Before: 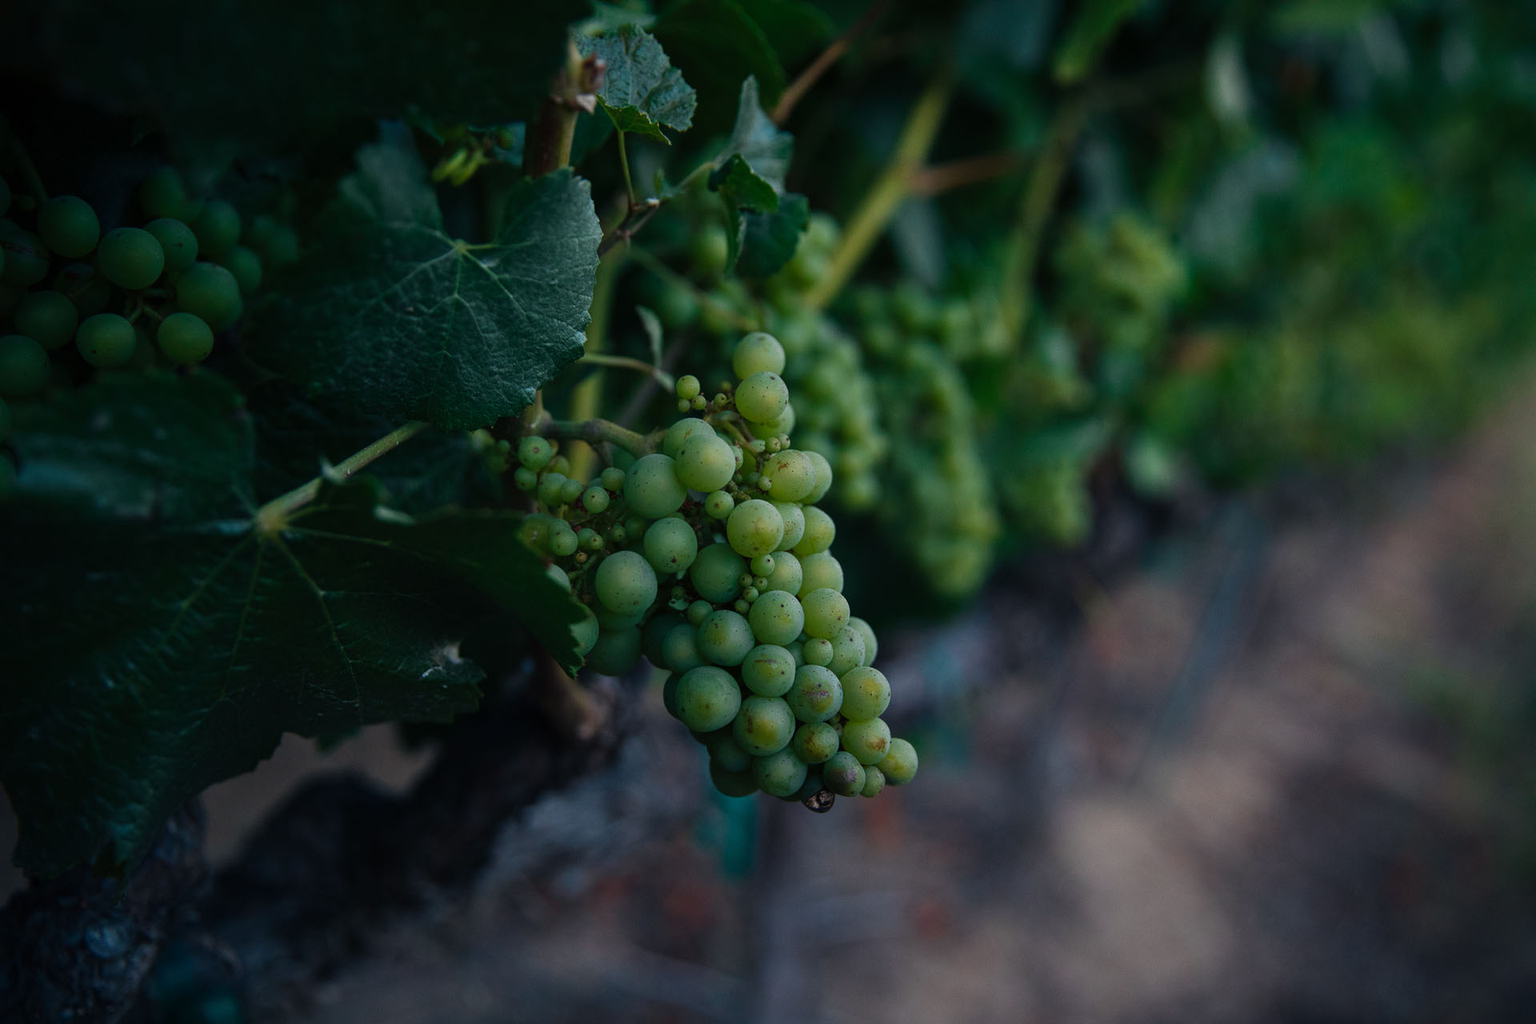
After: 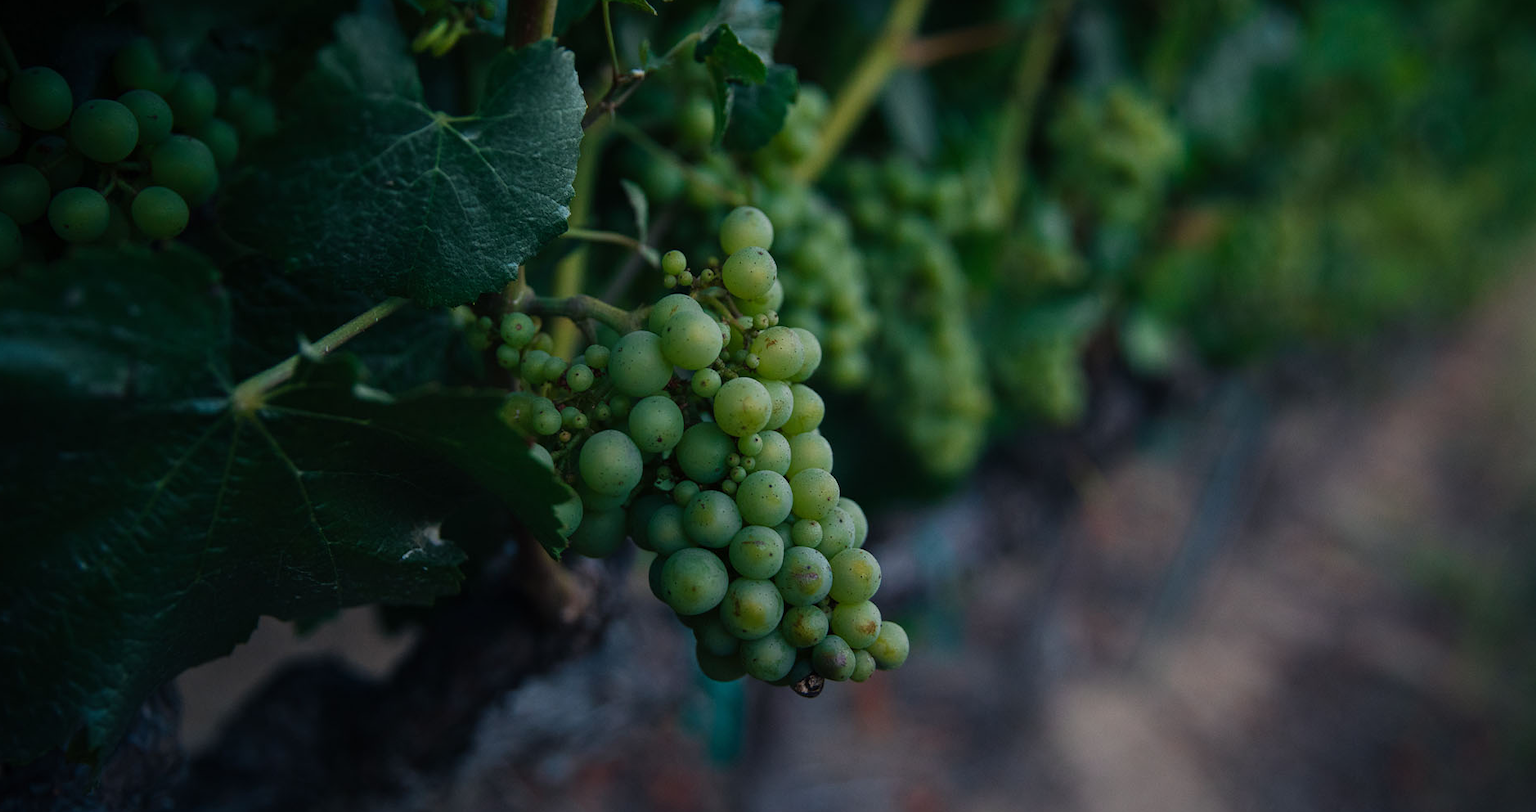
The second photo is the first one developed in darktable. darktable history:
crop and rotate: left 1.905%, top 12.768%, right 0.253%, bottom 9.567%
